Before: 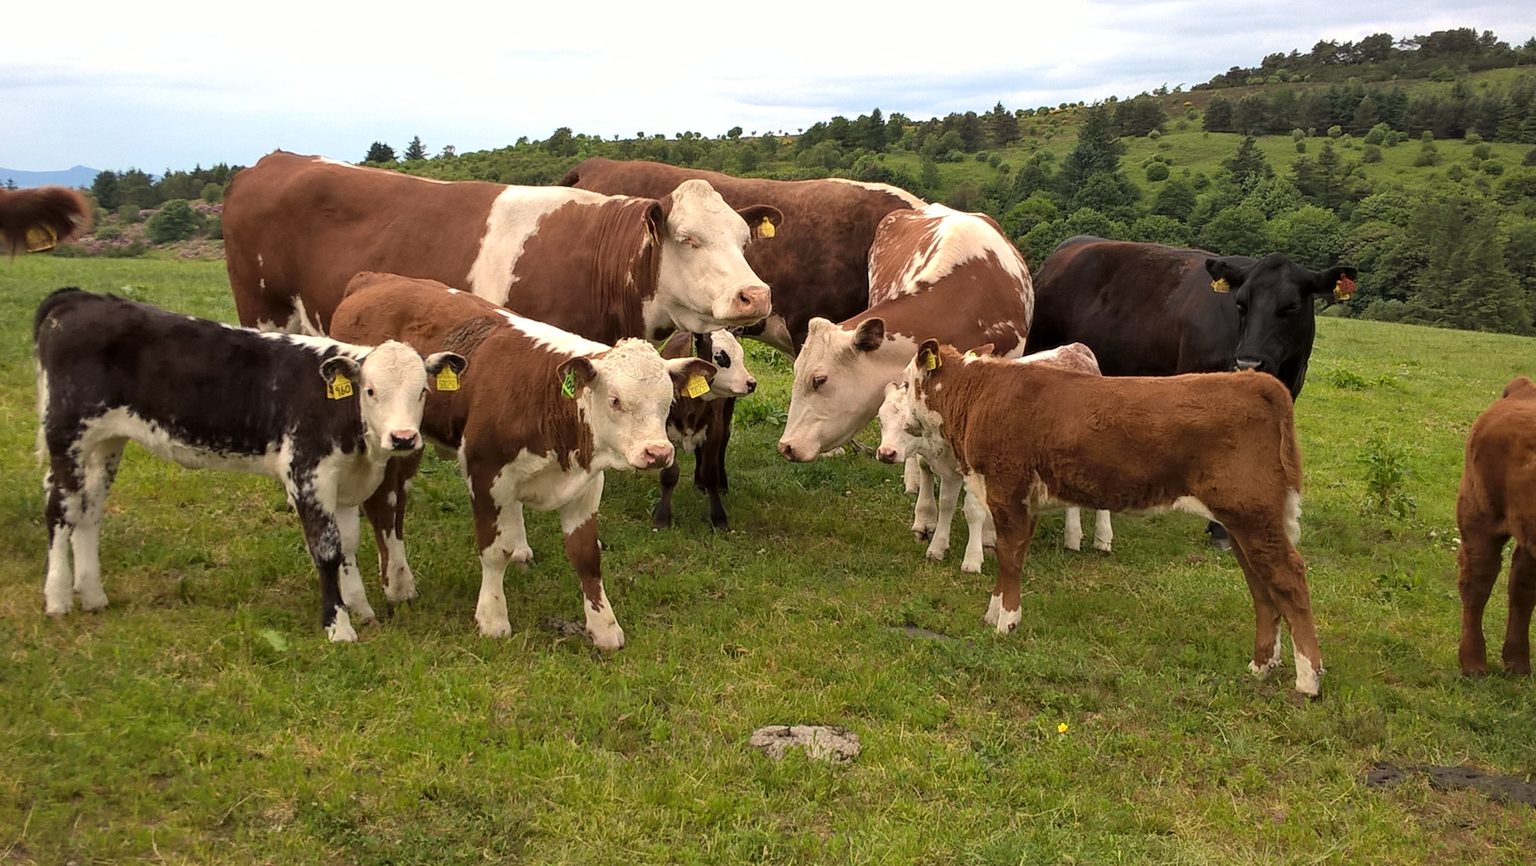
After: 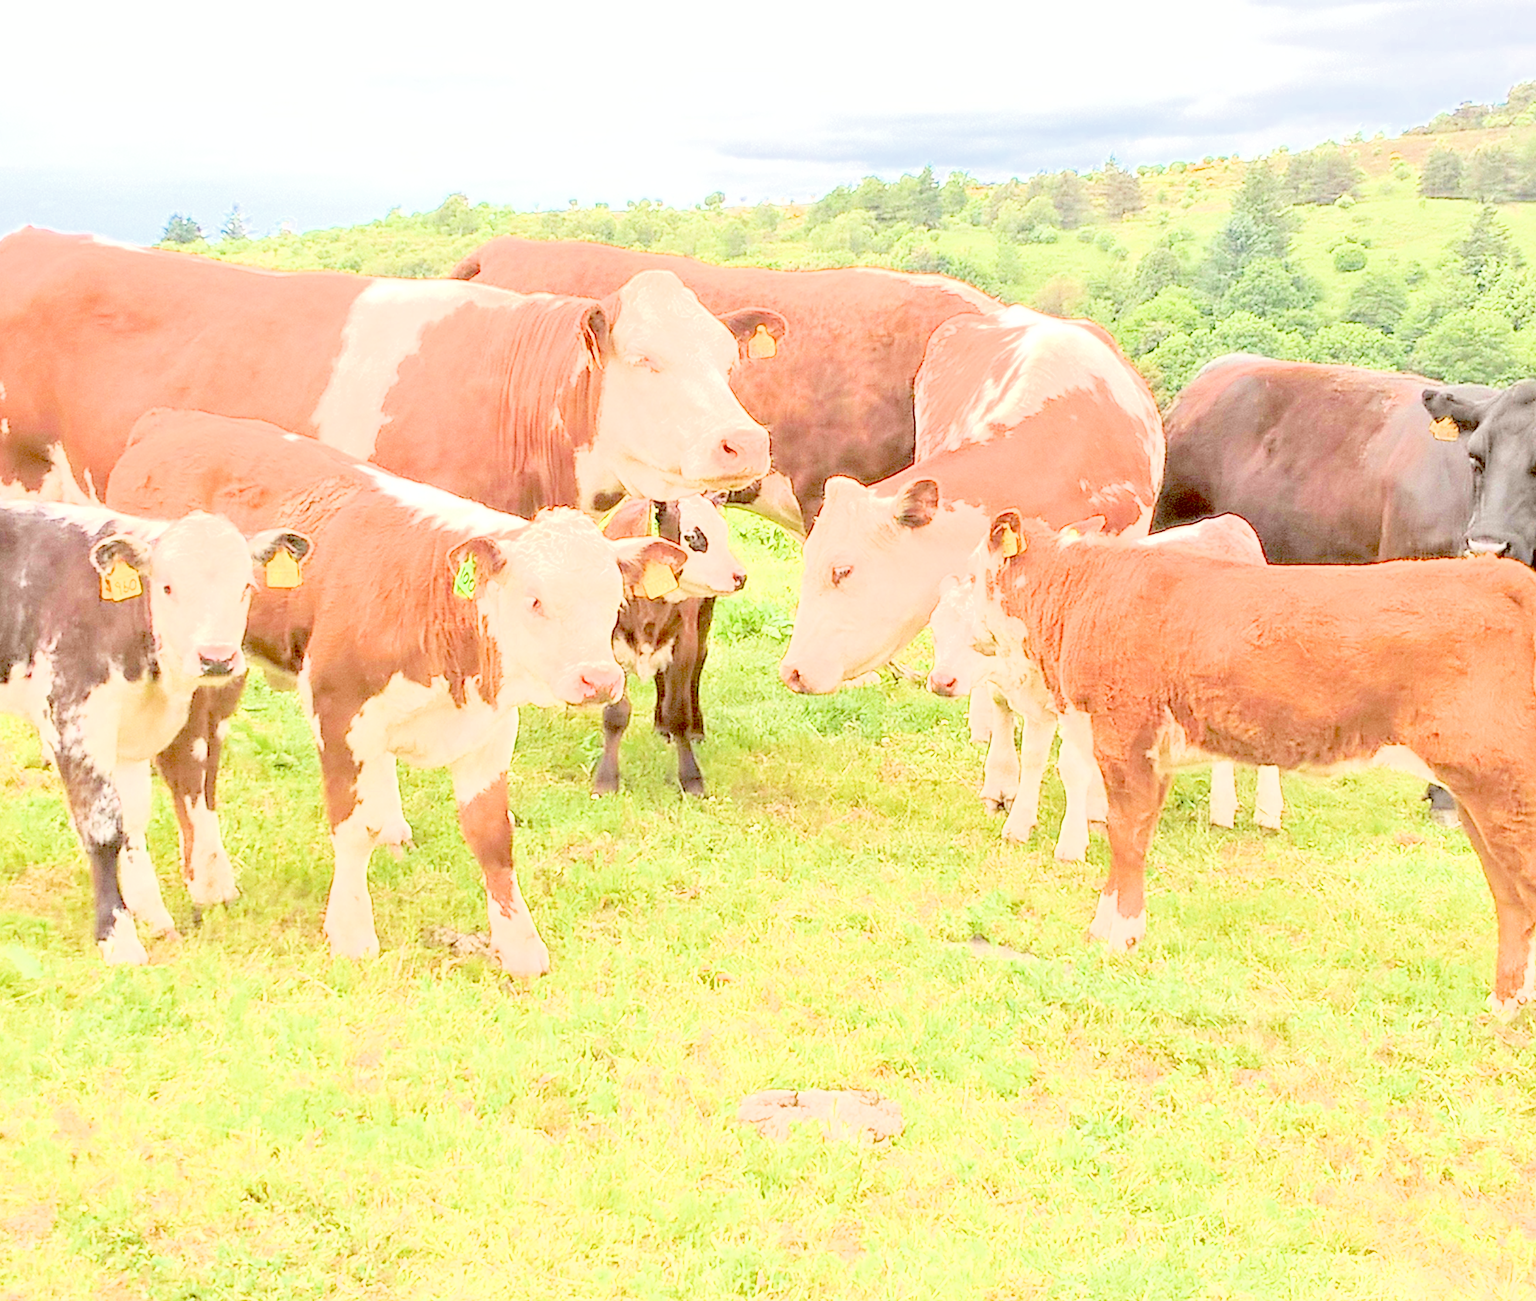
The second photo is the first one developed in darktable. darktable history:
crop: left 16.899%, right 16.556%
filmic rgb: middle gray luminance 3.44%, black relative exposure -5.92 EV, white relative exposure 6.33 EV, threshold 6 EV, dynamic range scaling 22.4%, target black luminance 0%, hardness 2.33, latitude 45.85%, contrast 0.78, highlights saturation mix 100%, shadows ↔ highlights balance 0.033%, add noise in highlights 0, preserve chrominance max RGB, color science v3 (2019), use custom middle-gray values true, iterations of high-quality reconstruction 0, contrast in highlights soft, enable highlight reconstruction true
exposure: exposure 3 EV, compensate highlight preservation false
